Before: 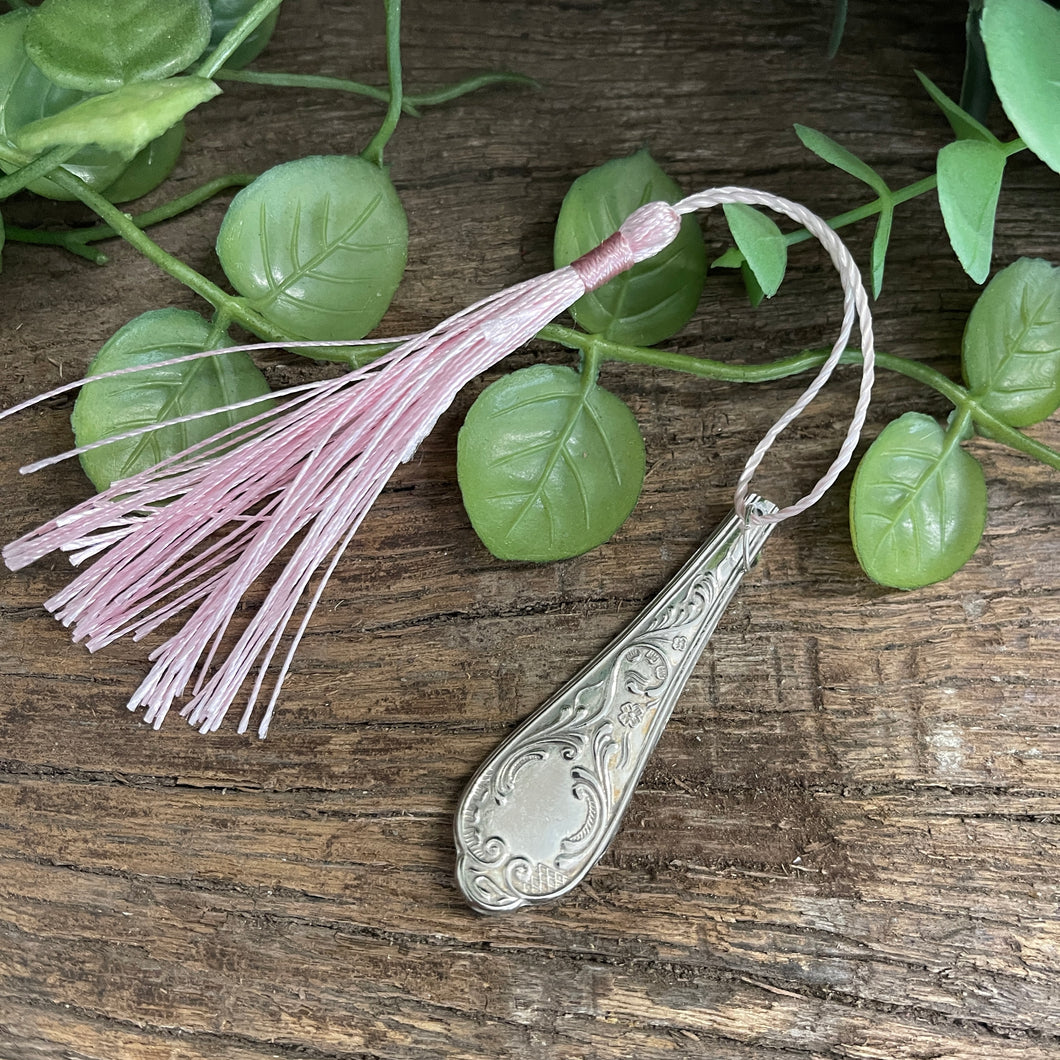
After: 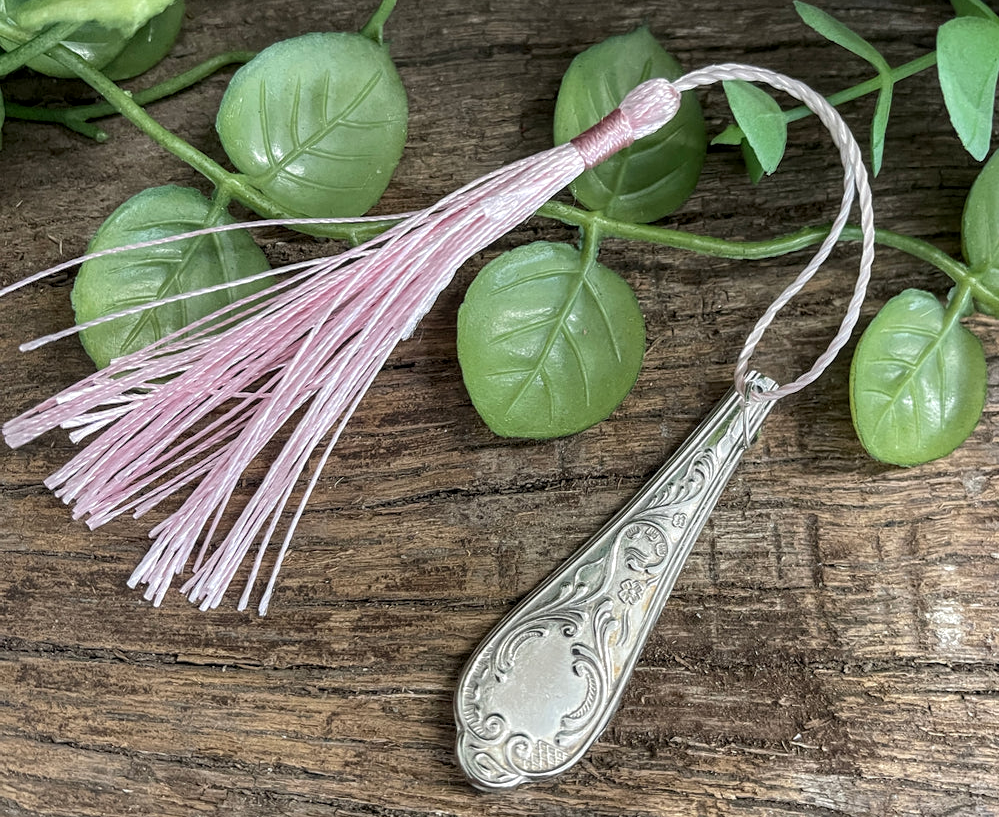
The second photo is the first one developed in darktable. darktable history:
crop and rotate: angle 0.03°, top 11.643%, right 5.651%, bottom 11.189%
local contrast: detail 130%
